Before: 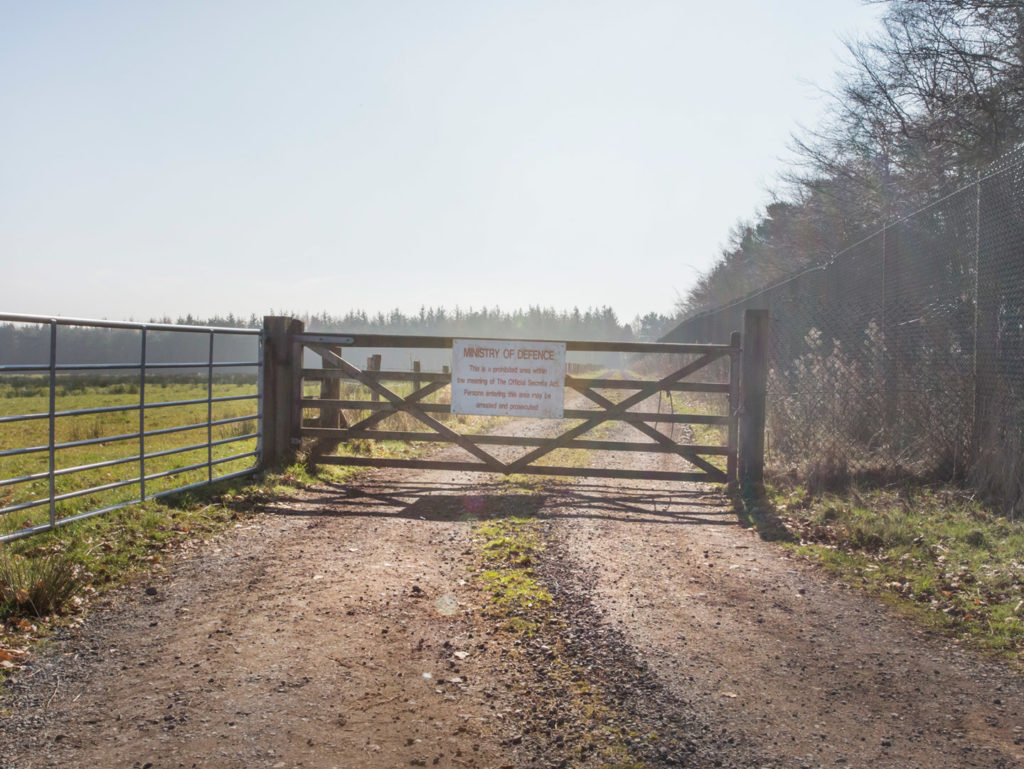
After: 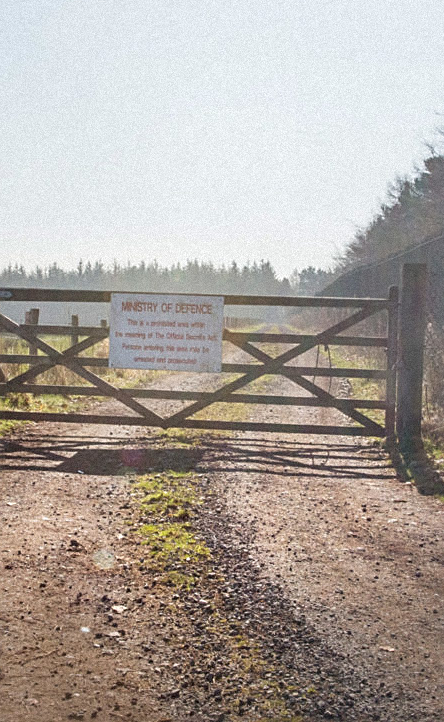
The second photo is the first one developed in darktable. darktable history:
crop: left 33.452%, top 6.025%, right 23.155%
grain: mid-tones bias 0%
sharpen: on, module defaults
